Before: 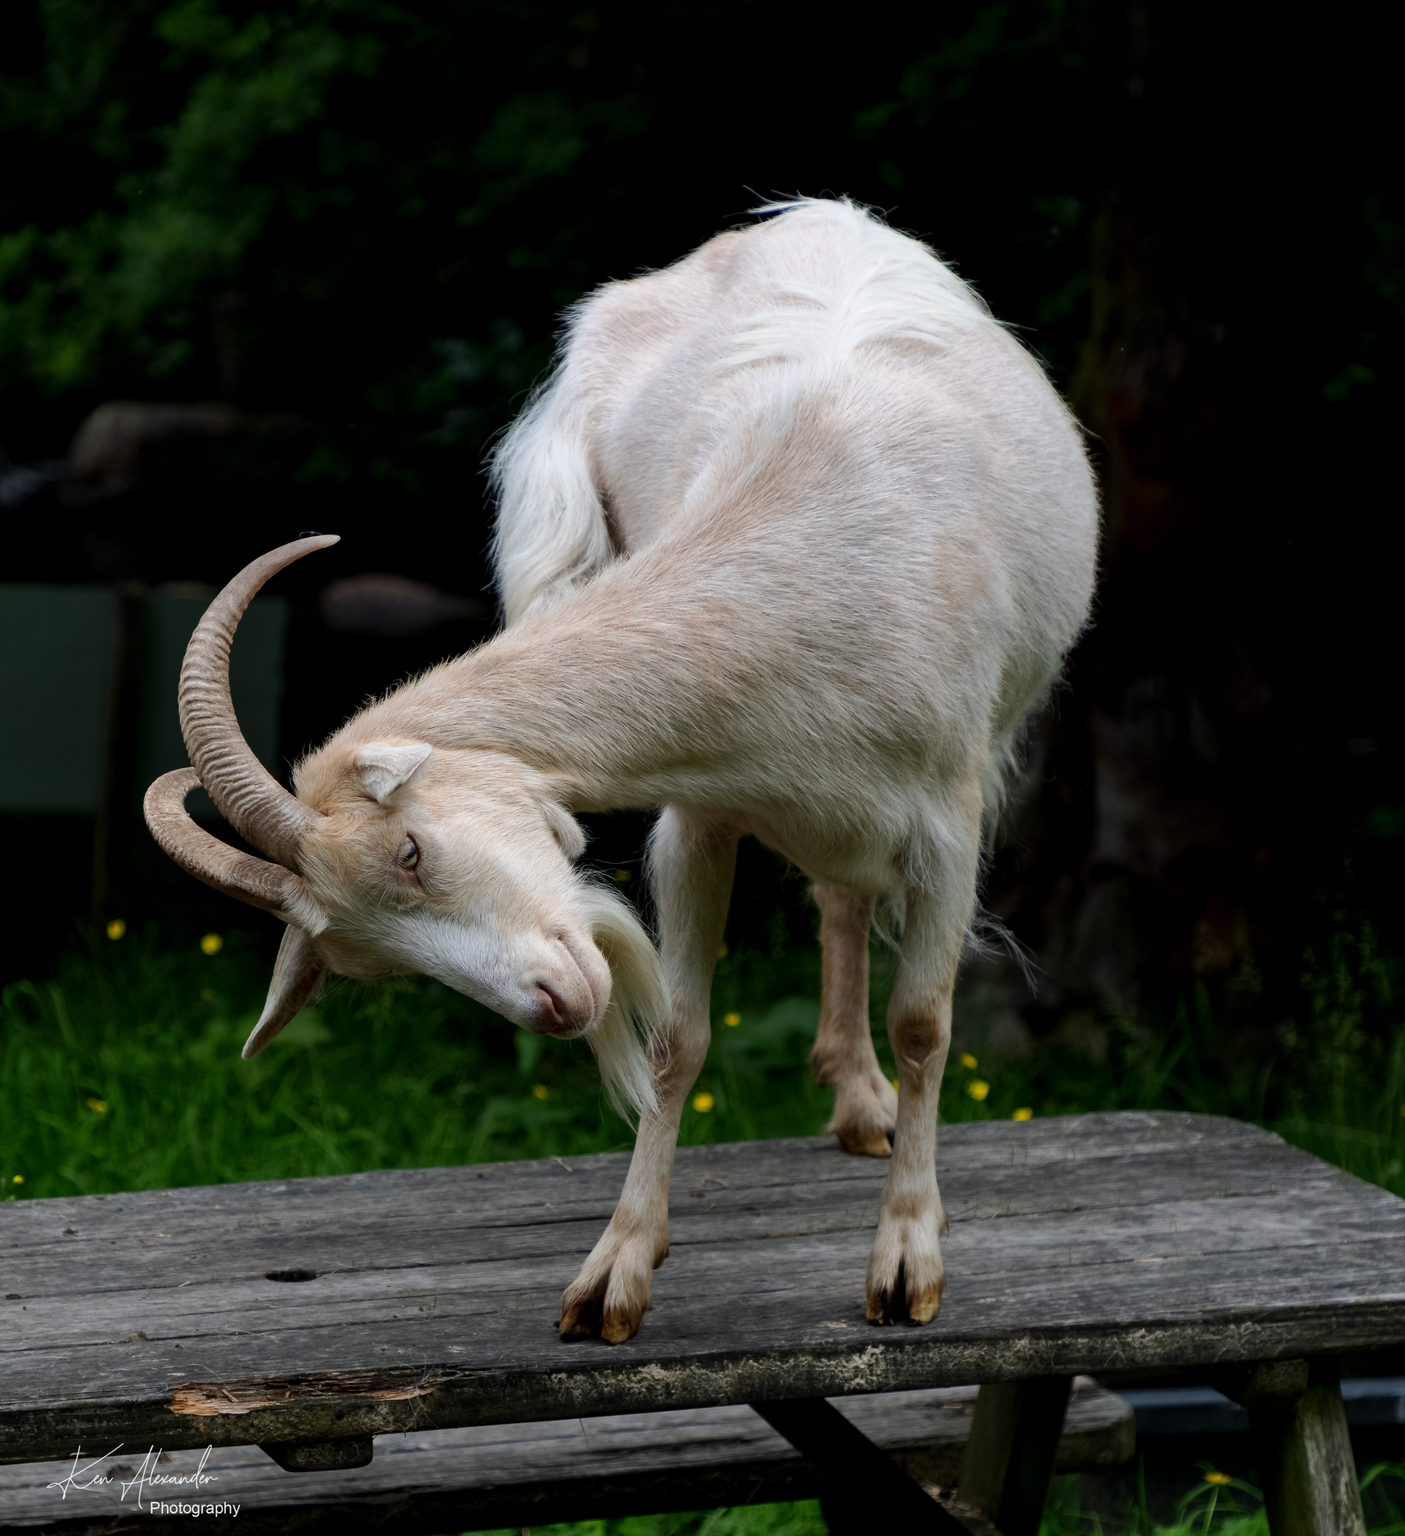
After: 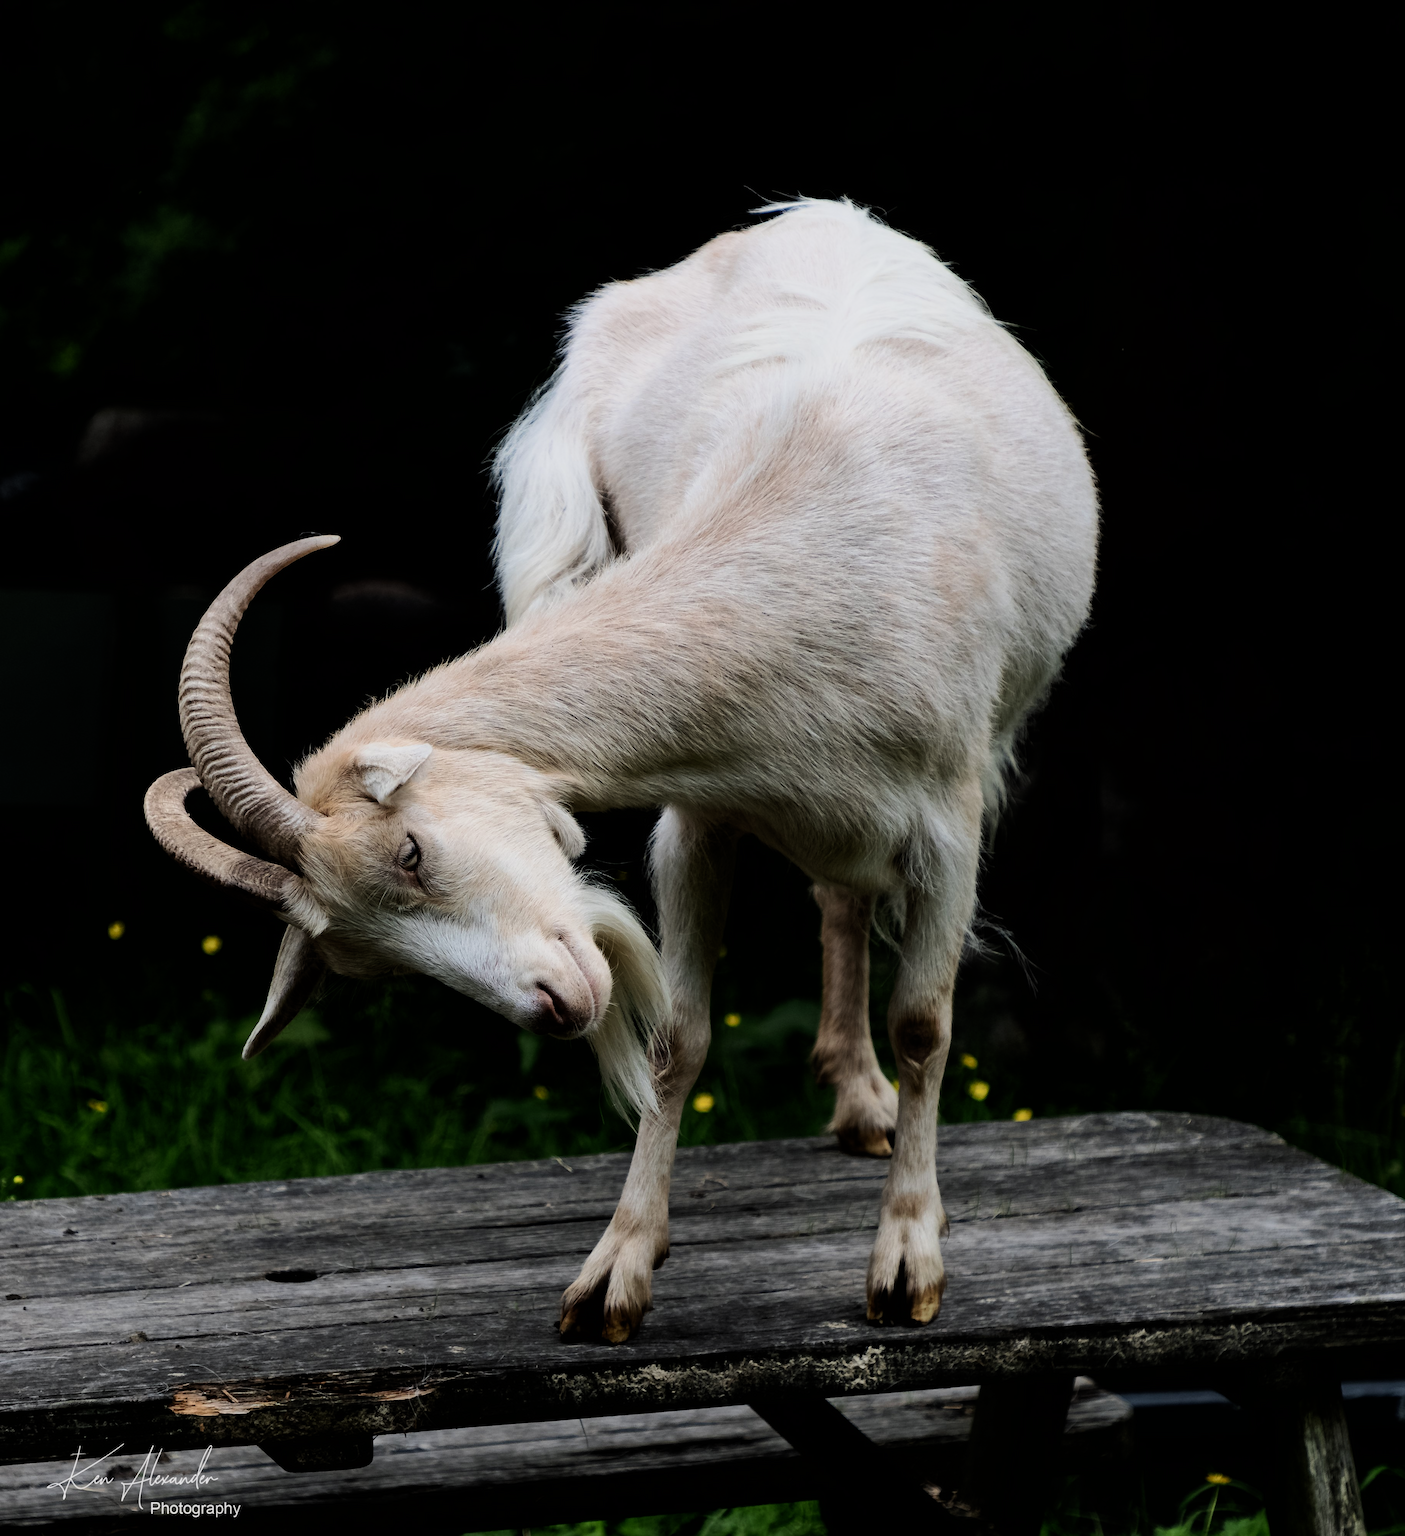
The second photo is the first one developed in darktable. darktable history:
filmic rgb: black relative exposure -5.09 EV, white relative exposure 3.96 EV, threshold 5.94 EV, hardness 2.88, contrast 1.509, contrast in shadows safe, enable highlight reconstruction true
